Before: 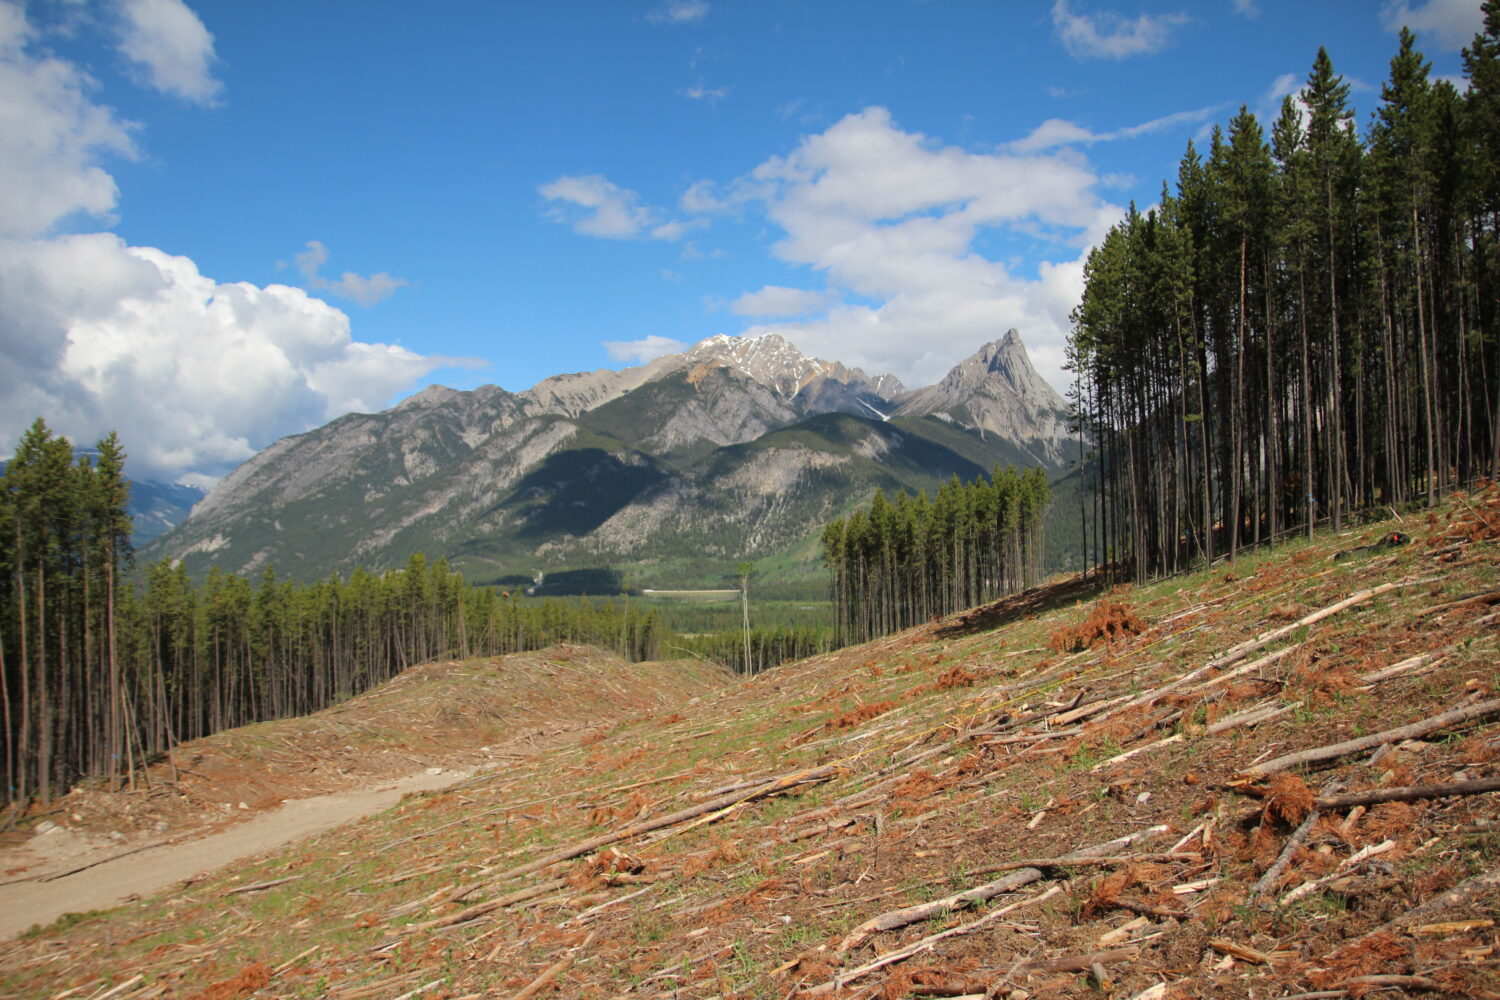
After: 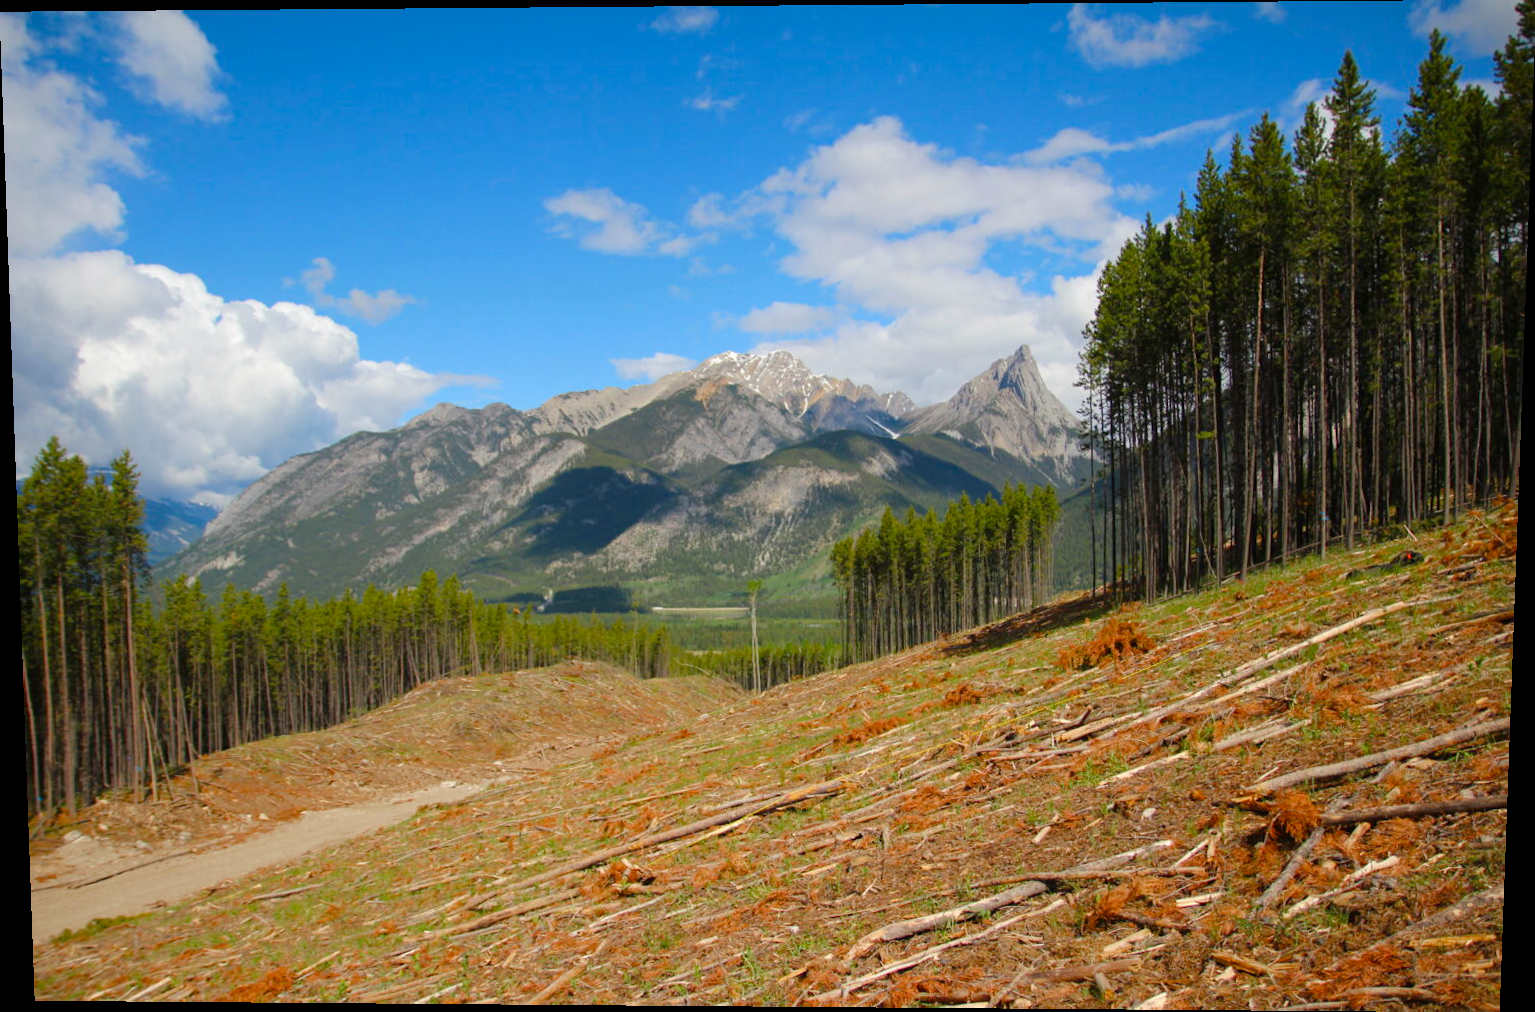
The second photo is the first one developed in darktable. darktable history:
rotate and perspective: lens shift (vertical) 0.048, lens shift (horizontal) -0.024, automatic cropping off
color balance rgb: perceptual saturation grading › global saturation 35%, perceptual saturation grading › highlights -30%, perceptual saturation grading › shadows 35%, perceptual brilliance grading › global brilliance 3%, perceptual brilliance grading › highlights -3%, perceptual brilliance grading › shadows 3%
